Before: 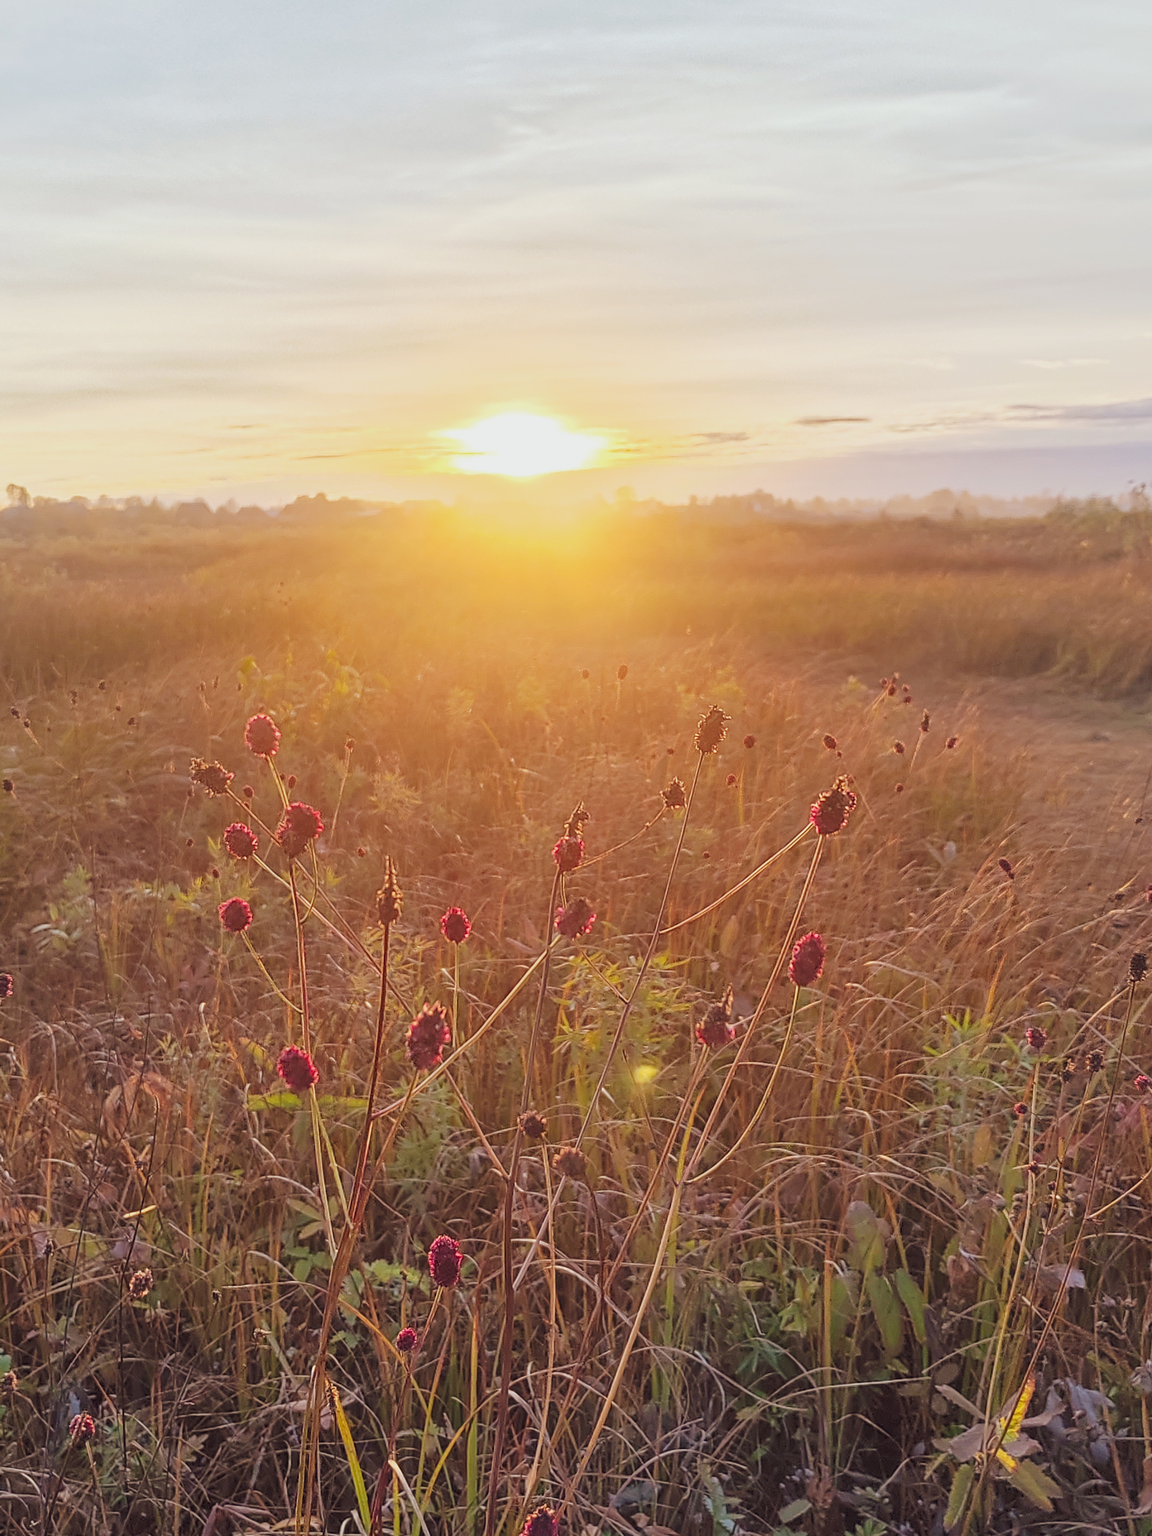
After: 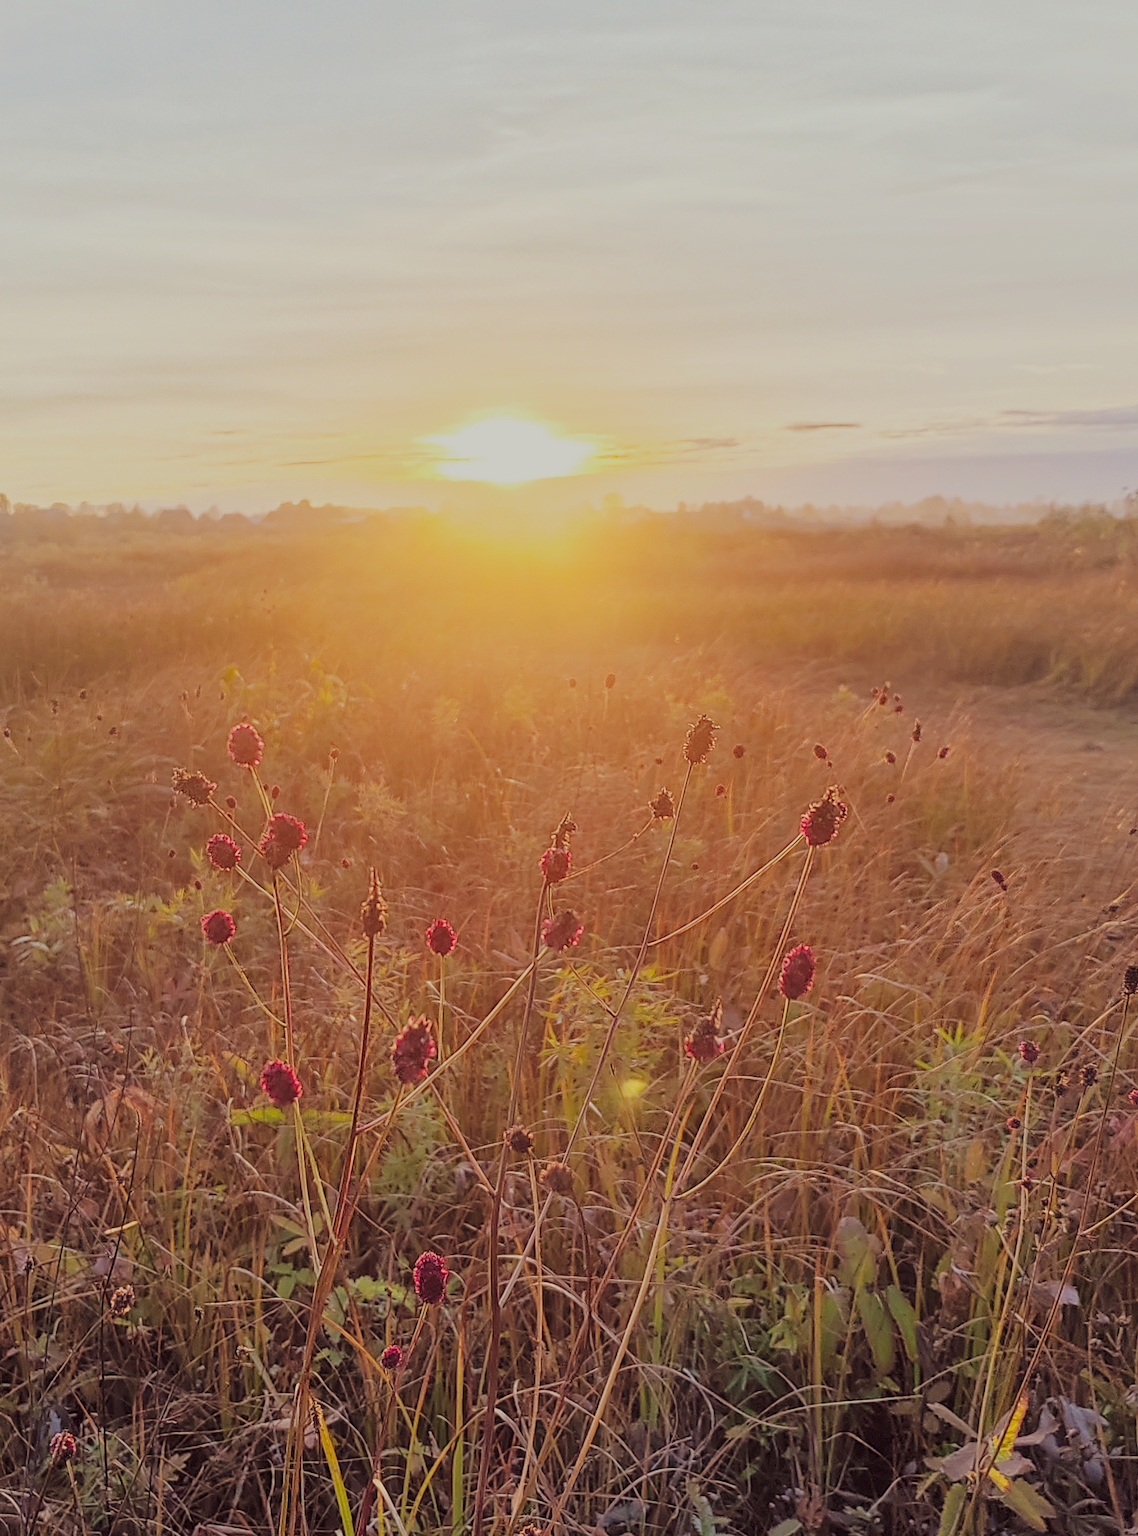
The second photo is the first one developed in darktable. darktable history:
filmic rgb: black relative exposure -7.65 EV, white relative exposure 4.56 EV, hardness 3.61
color correction: highlights a* -0.95, highlights b* 4.5, shadows a* 3.55
crop and rotate: left 1.774%, right 0.633%, bottom 1.28%
